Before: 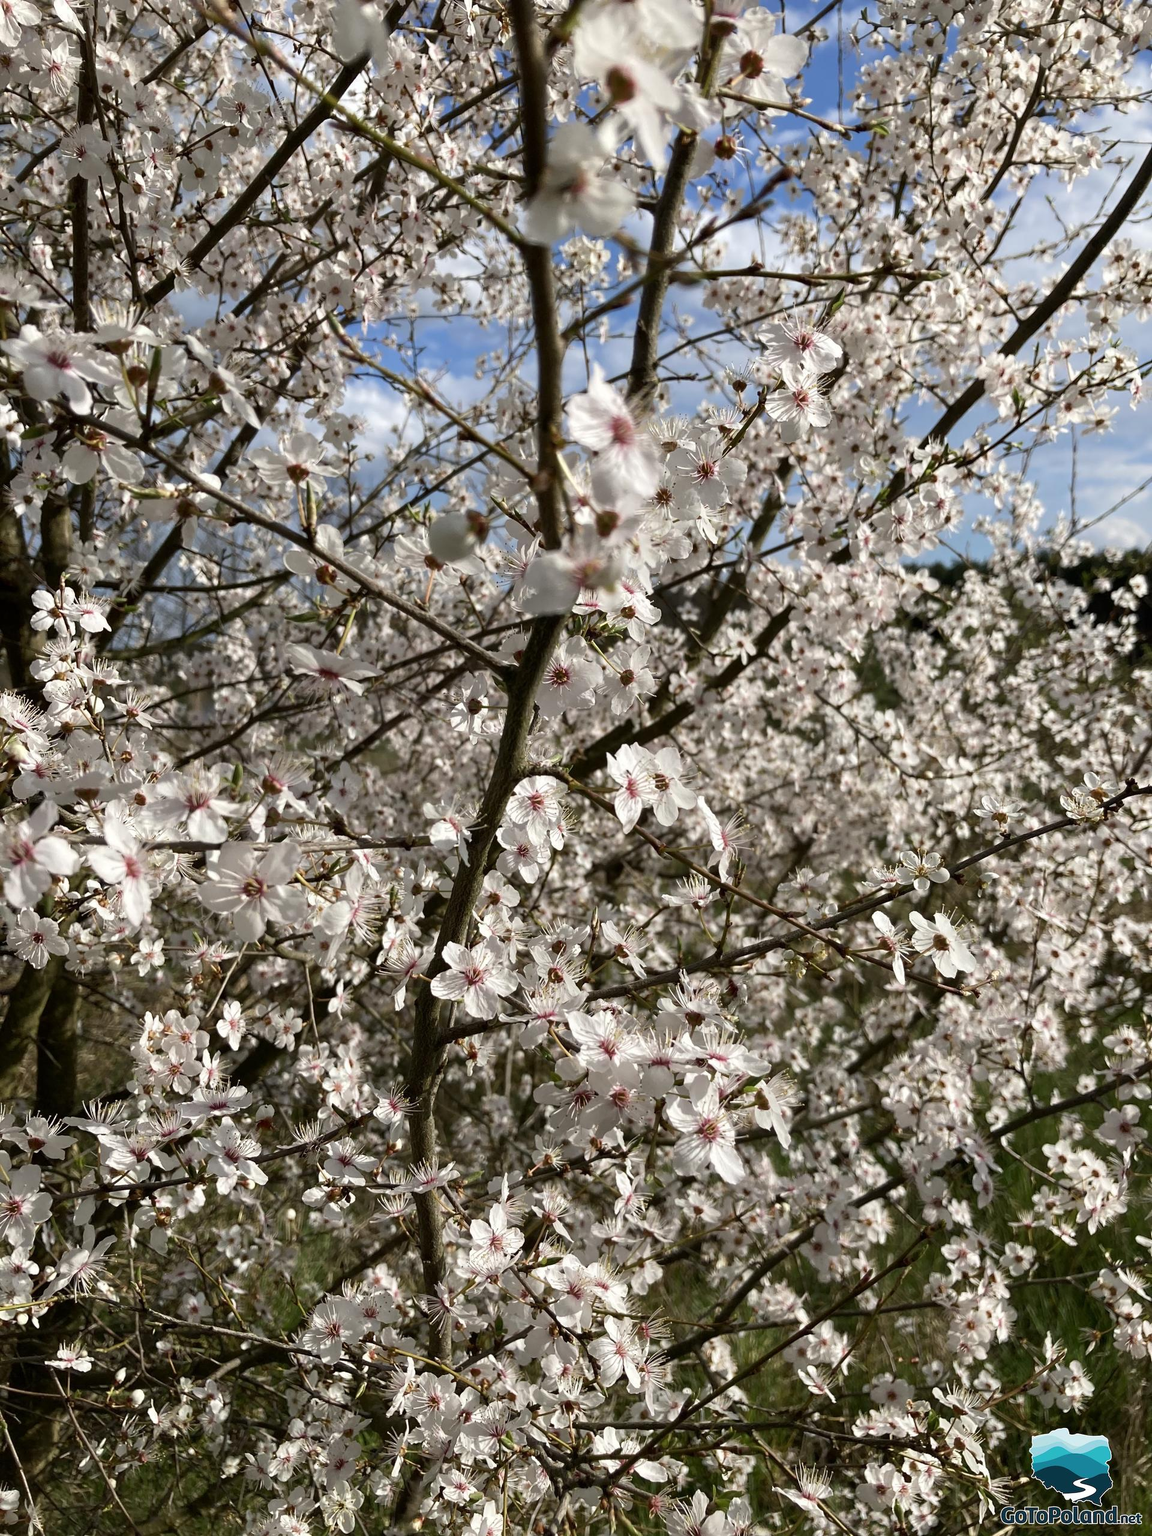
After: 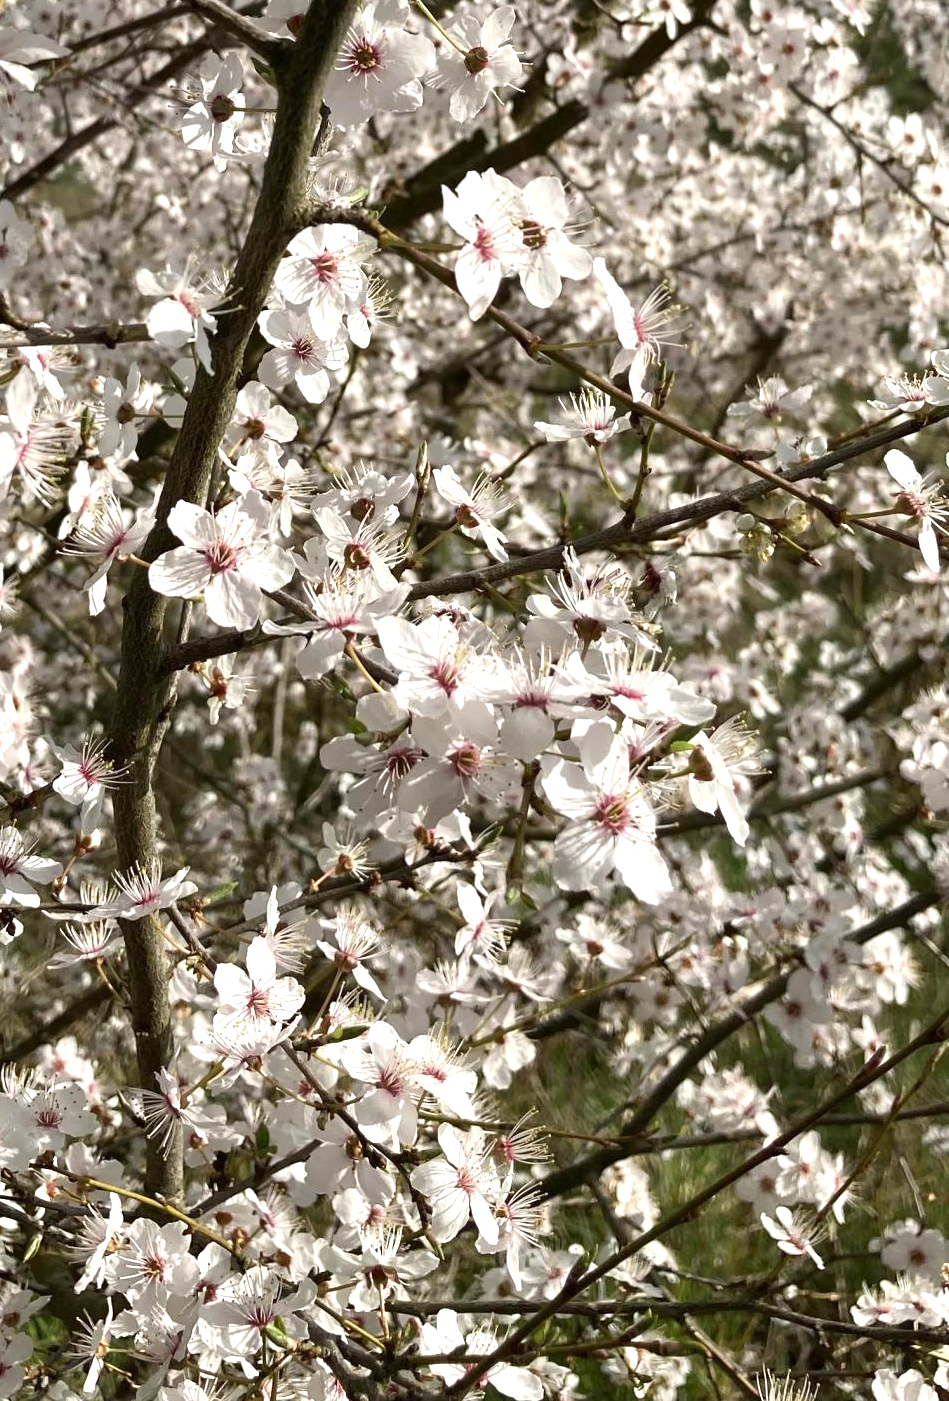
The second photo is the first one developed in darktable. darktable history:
exposure: exposure 0.6 EV, compensate highlight preservation false
crop: left 29.672%, top 41.786%, right 20.851%, bottom 3.487%
